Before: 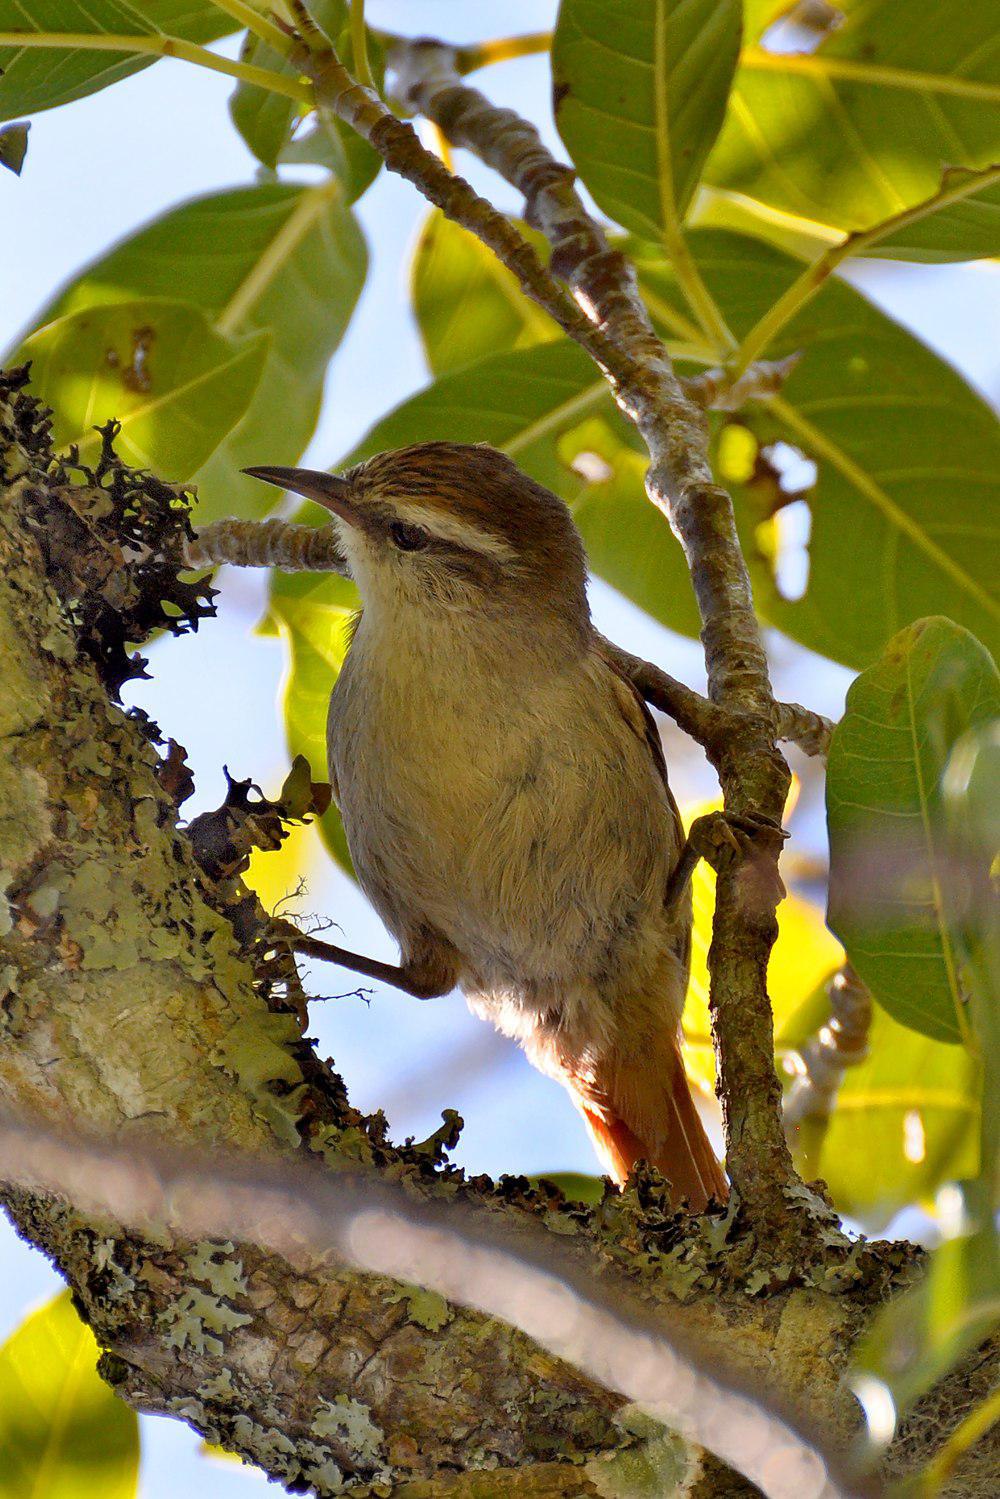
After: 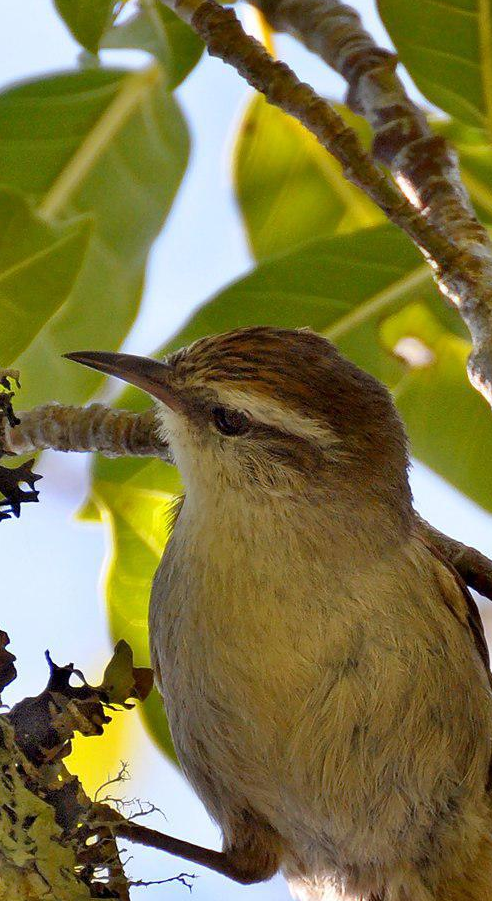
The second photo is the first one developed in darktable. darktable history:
crop: left 17.835%, top 7.675%, right 32.881%, bottom 32.213%
